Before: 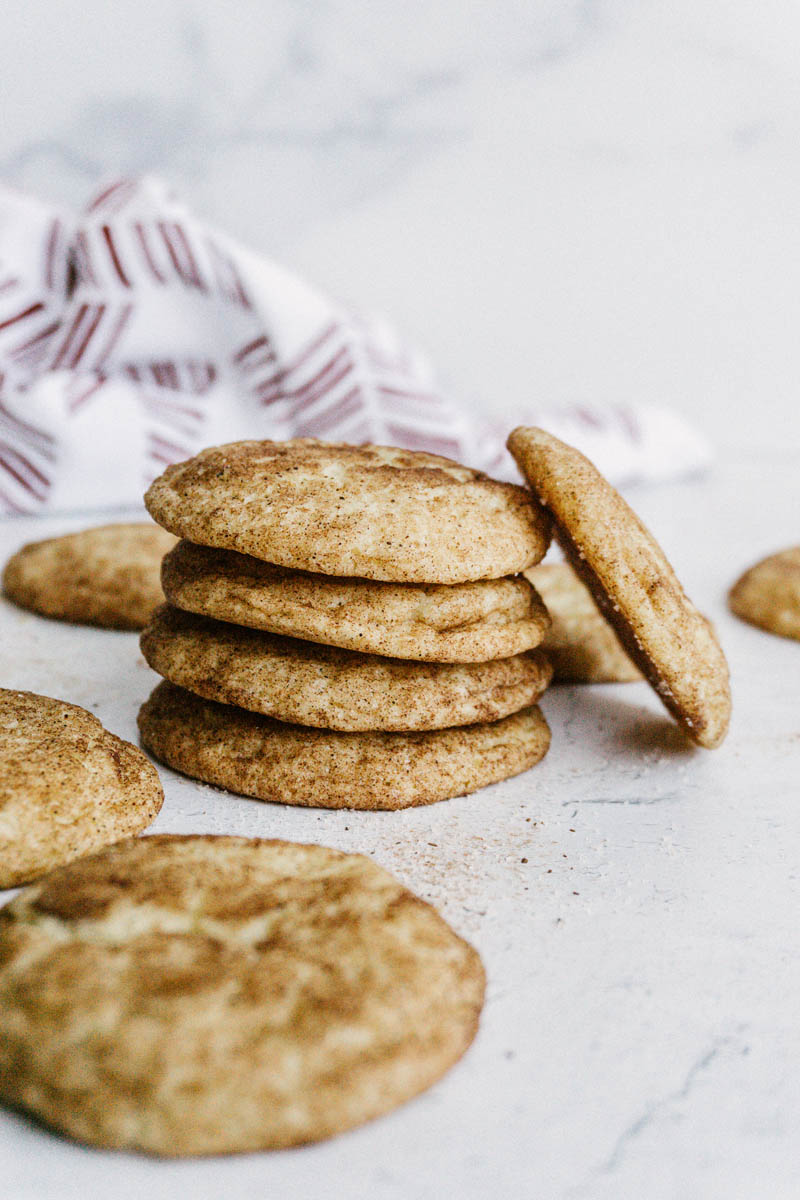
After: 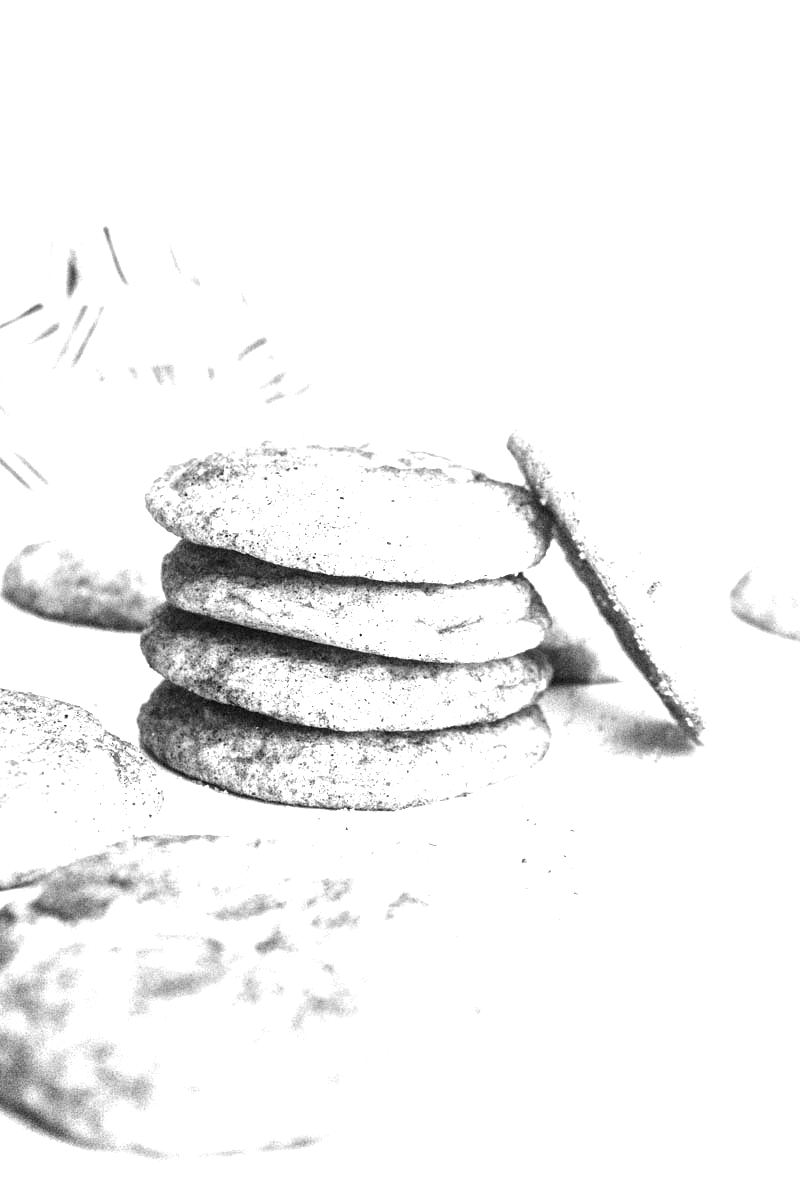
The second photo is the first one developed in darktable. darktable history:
exposure: exposure 1.999 EV, compensate highlight preservation false
color zones: curves: ch1 [(0, -0.014) (0.143, -0.013) (0.286, -0.013) (0.429, -0.016) (0.571, -0.019) (0.714, -0.015) (0.857, 0.002) (1, -0.014)]
